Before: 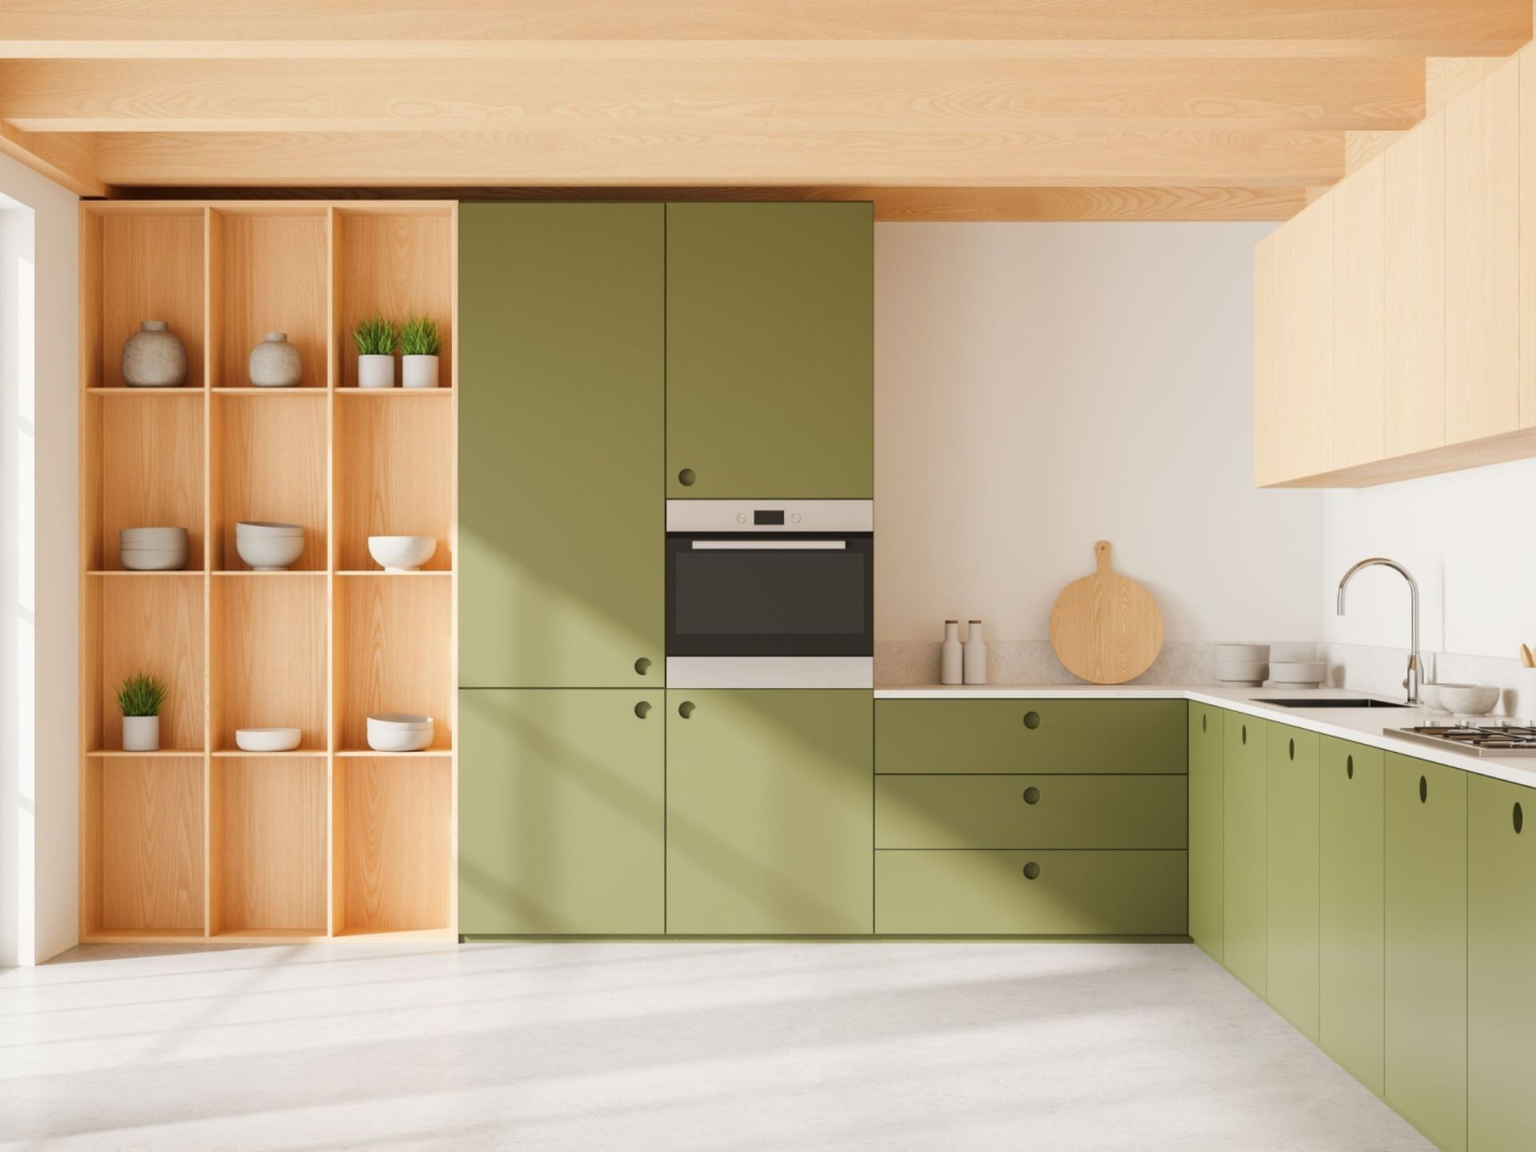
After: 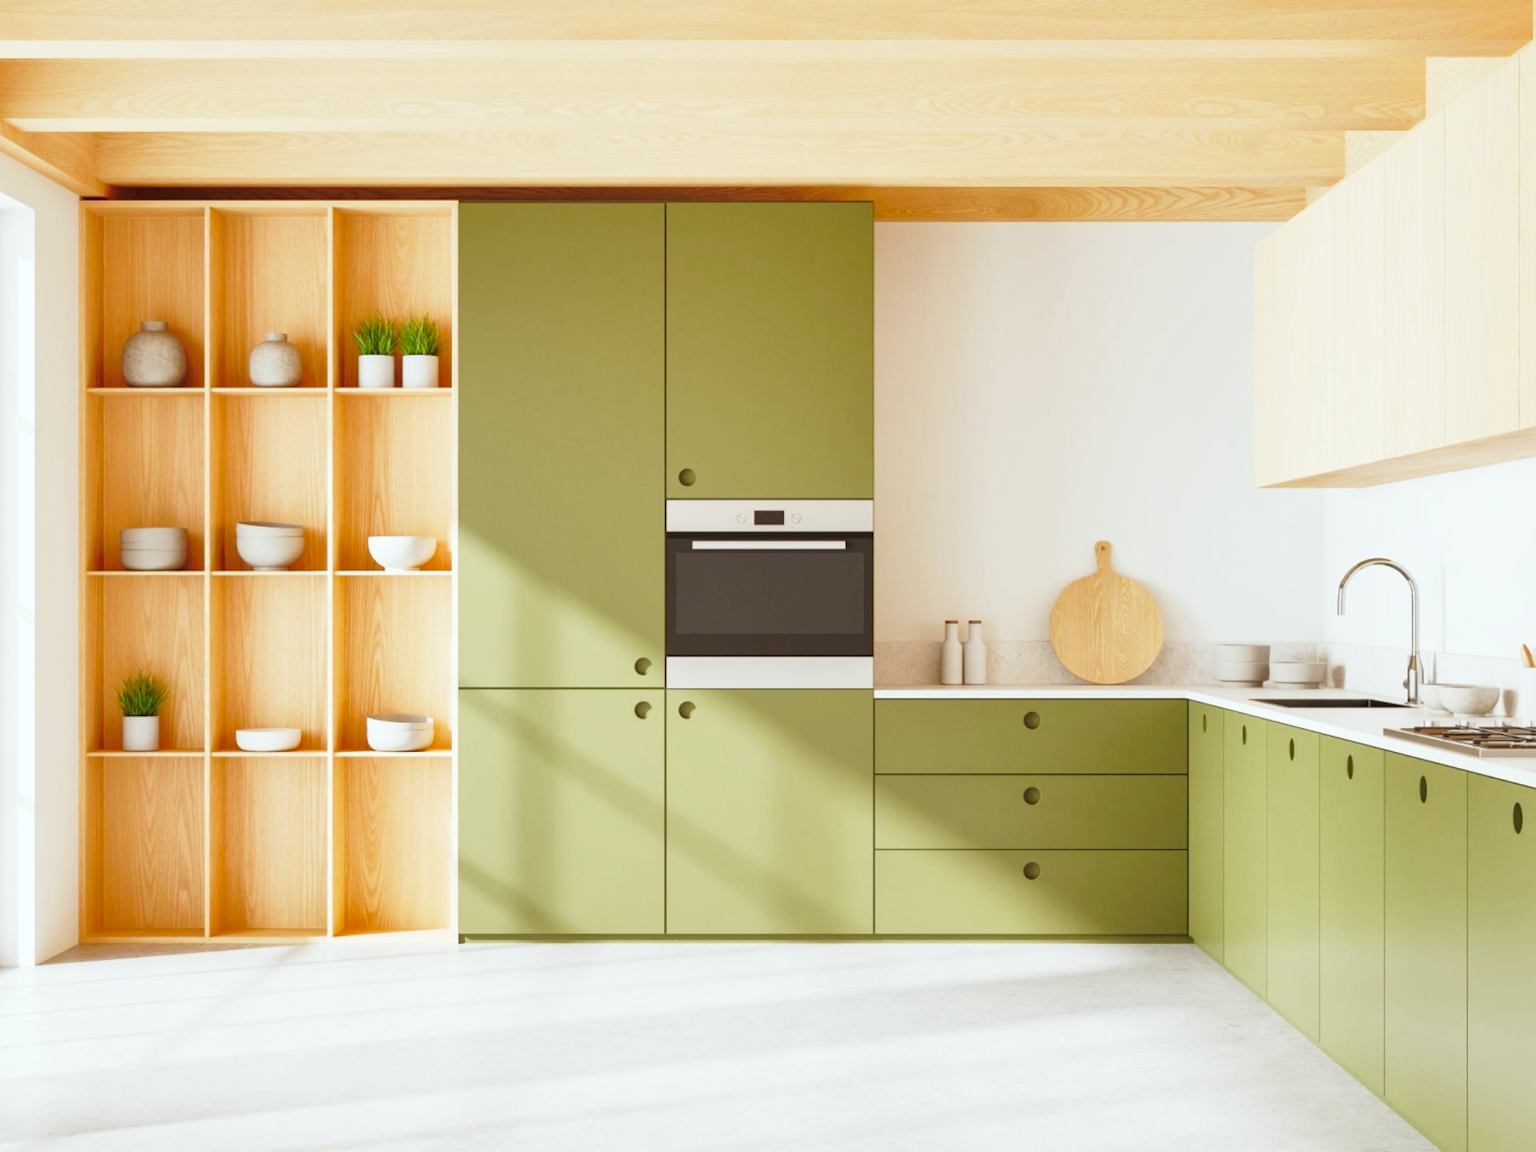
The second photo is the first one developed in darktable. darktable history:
color correction: highlights a* -2.72, highlights b* -1.94, shadows a* 2.43, shadows b* 2.63
shadows and highlights: highlights color adjustment 52.26%
tone equalizer: on, module defaults
base curve: curves: ch0 [(0, 0) (0.028, 0.03) (0.121, 0.232) (0.46, 0.748) (0.859, 0.968) (1, 1)], preserve colors none
